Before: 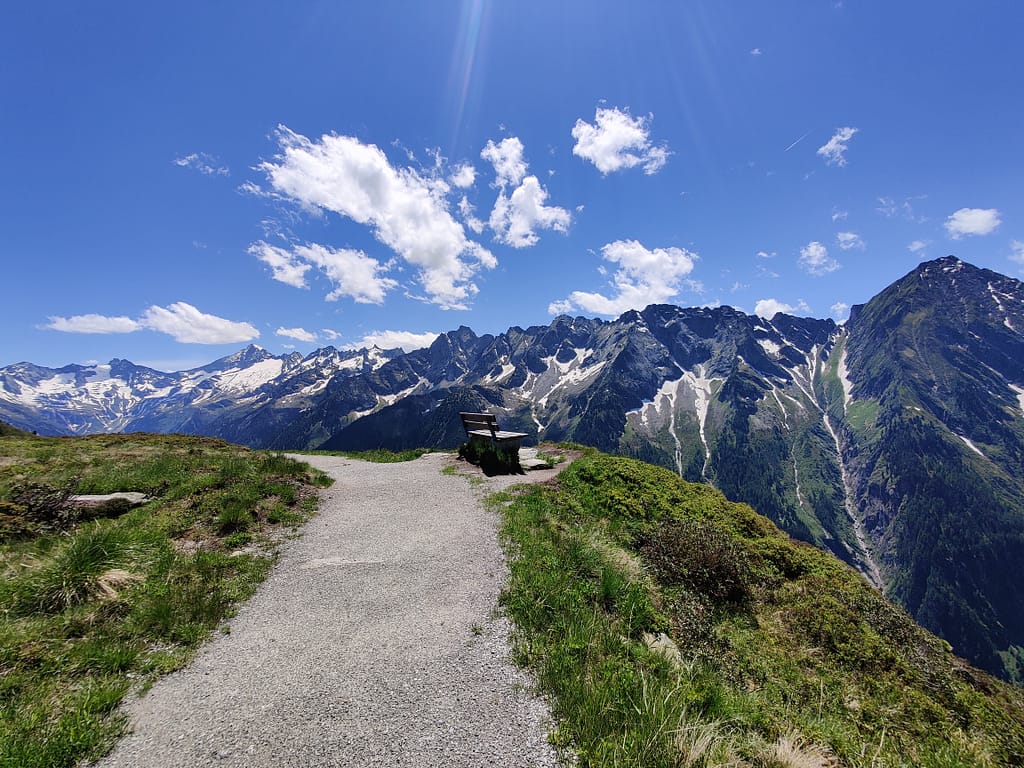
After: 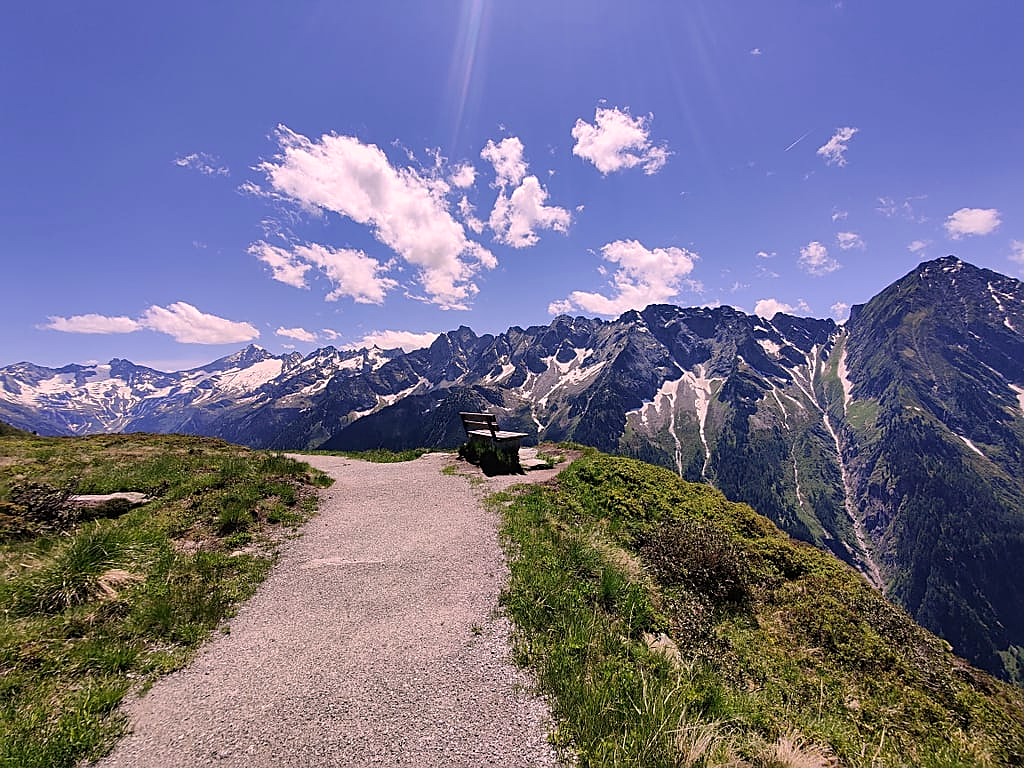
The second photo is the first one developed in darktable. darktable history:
sharpen: on, module defaults
color correction: highlights a* 14.52, highlights b* 4.84
